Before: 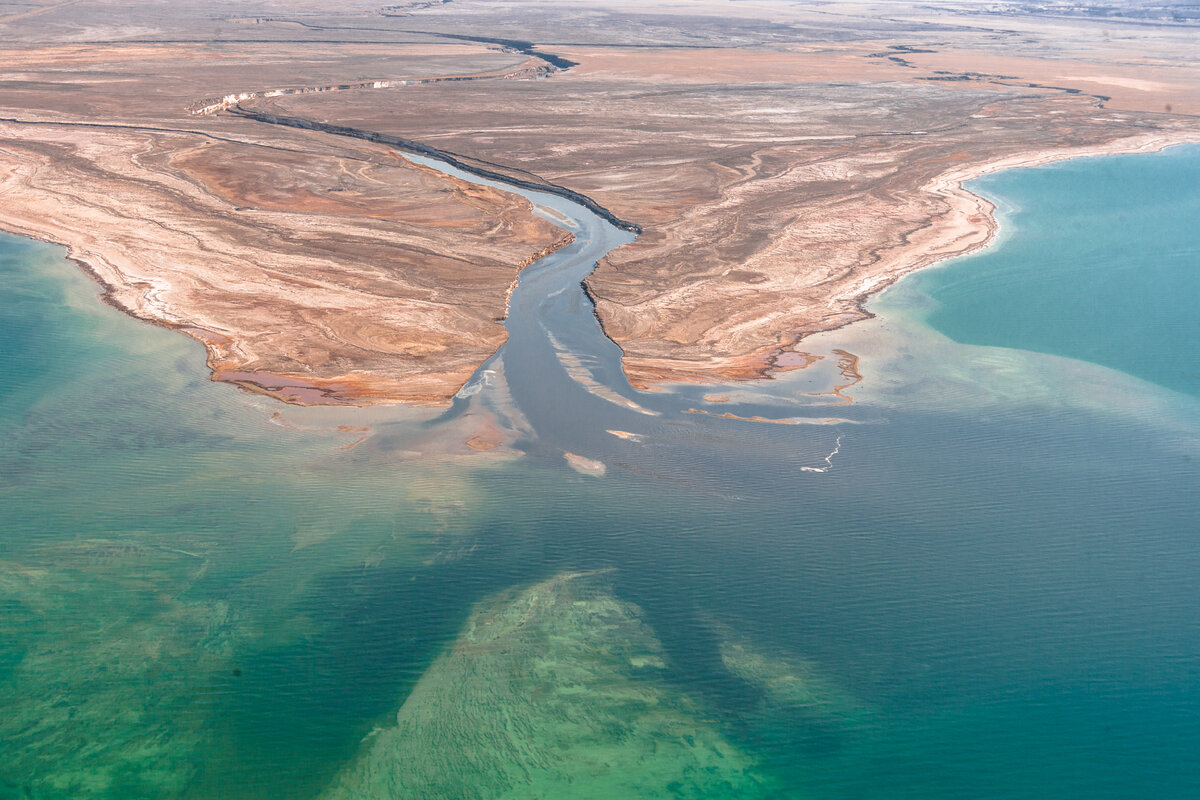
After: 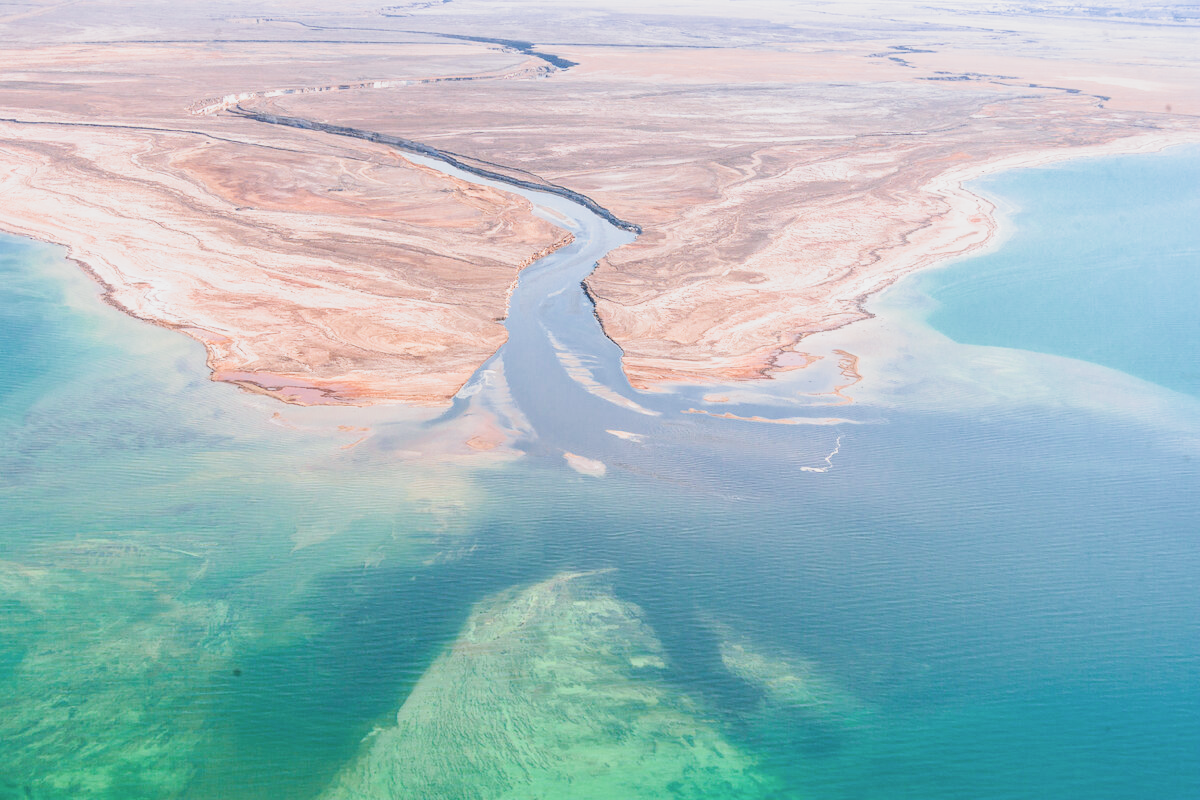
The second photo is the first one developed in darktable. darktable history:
filmic rgb: black relative exposure -7.92 EV, white relative exposure 4.13 EV, threshold 3 EV, hardness 4.02, latitude 51.22%, contrast 1.013, shadows ↔ highlights balance 5.35%, color science v5 (2021), contrast in shadows safe, contrast in highlights safe, enable highlight reconstruction true
contrast brightness saturation: contrast -0.08, brightness -0.04, saturation -0.11
exposure: black level correction 0, exposure 1.45 EV, compensate exposure bias true, compensate highlight preservation false
white balance: red 0.984, blue 1.059
